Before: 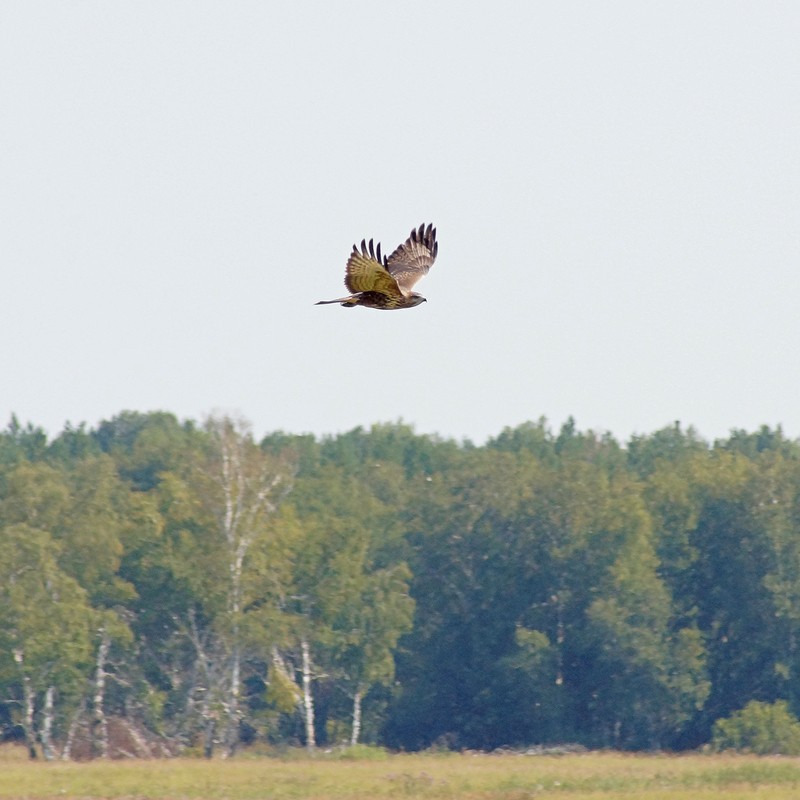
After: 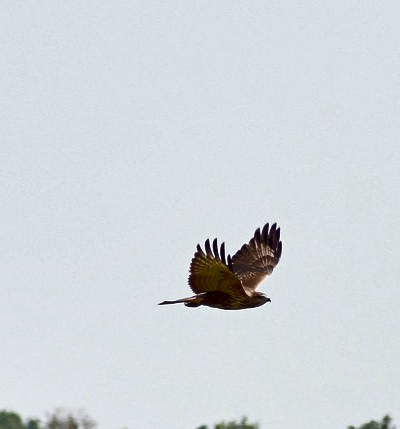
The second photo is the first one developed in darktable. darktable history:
crop: left 19.561%, right 30.415%, bottom 46.332%
shadows and highlights: shadows 12.4, white point adjustment 1.21, soften with gaussian
contrast brightness saturation: contrast 0.102, brightness -0.273, saturation 0.143
exposure: black level correction -0.005, exposure 0.049 EV, compensate highlight preservation false
